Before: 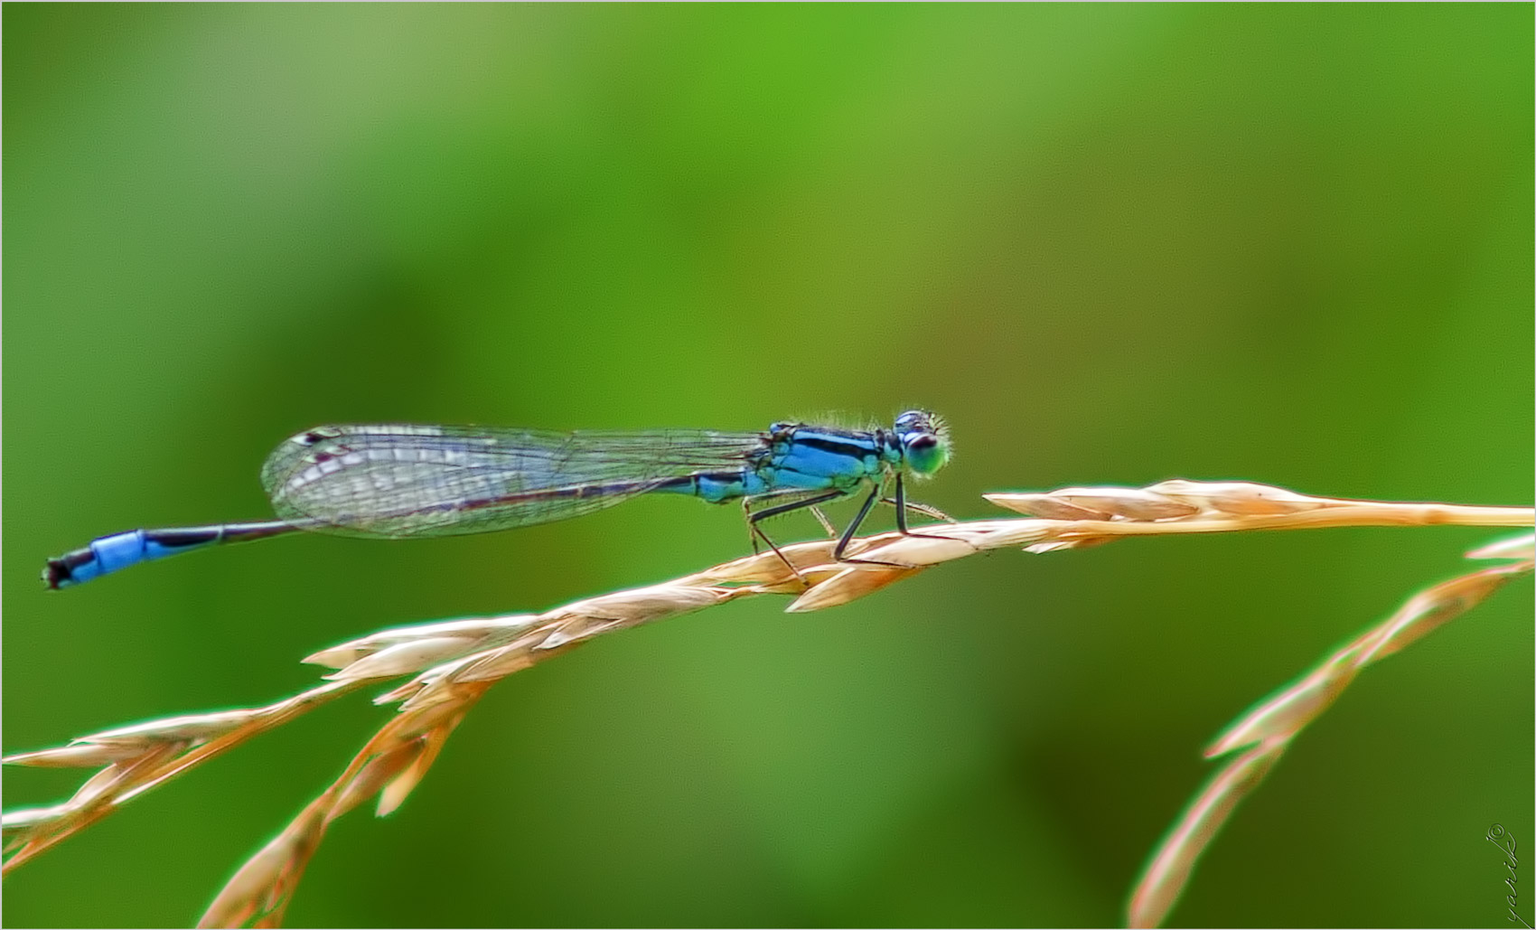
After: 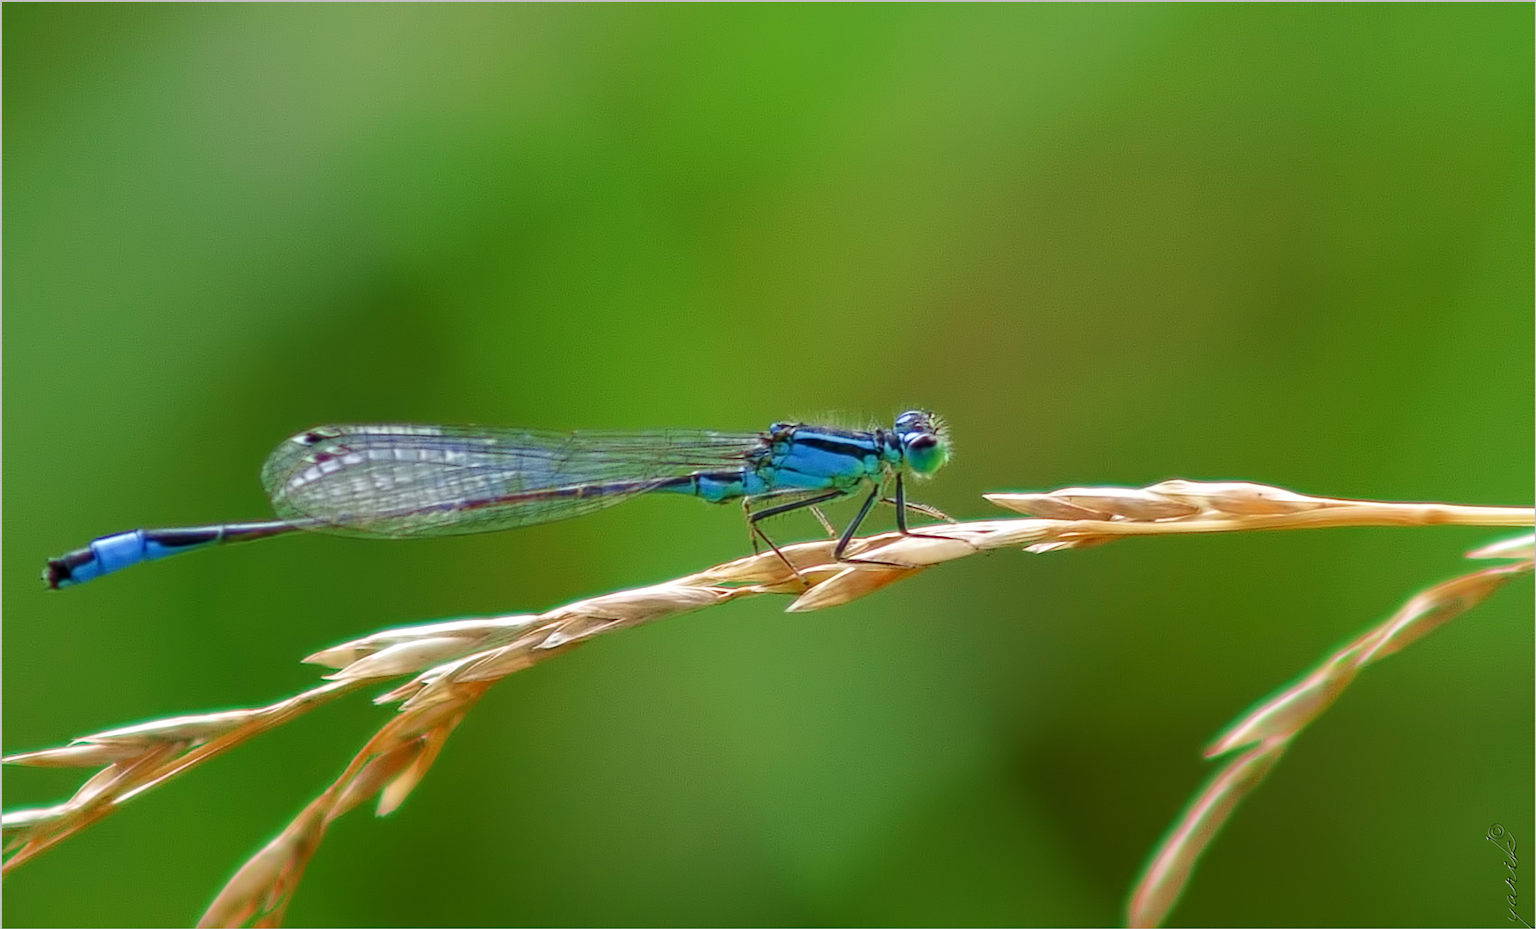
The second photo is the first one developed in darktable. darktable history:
tone equalizer: -8 EV -0.001 EV, -7 EV 0.003 EV, -6 EV -0.005 EV, -5 EV -0.003 EV, -4 EV -0.056 EV, -3 EV -0.2 EV, -2 EV -0.239 EV, -1 EV 0.088 EV, +0 EV 0.281 EV, edges refinement/feathering 500, mask exposure compensation -1.57 EV, preserve details no
velvia: strength 15.45%
